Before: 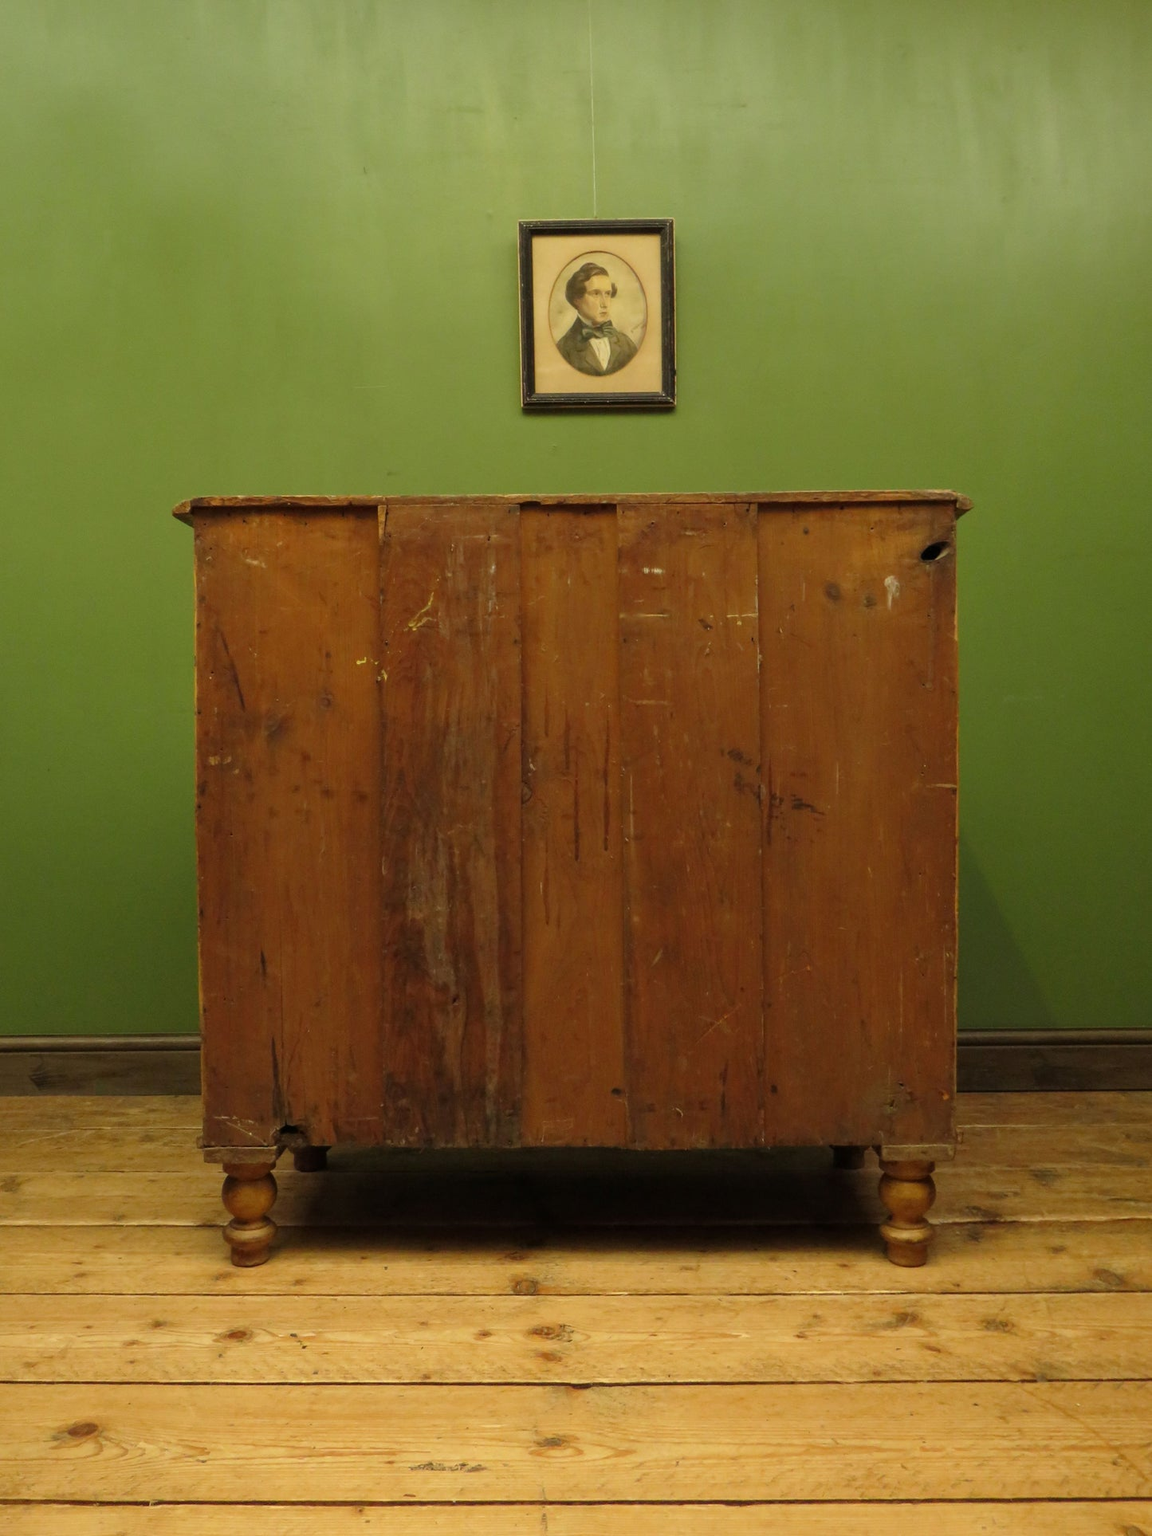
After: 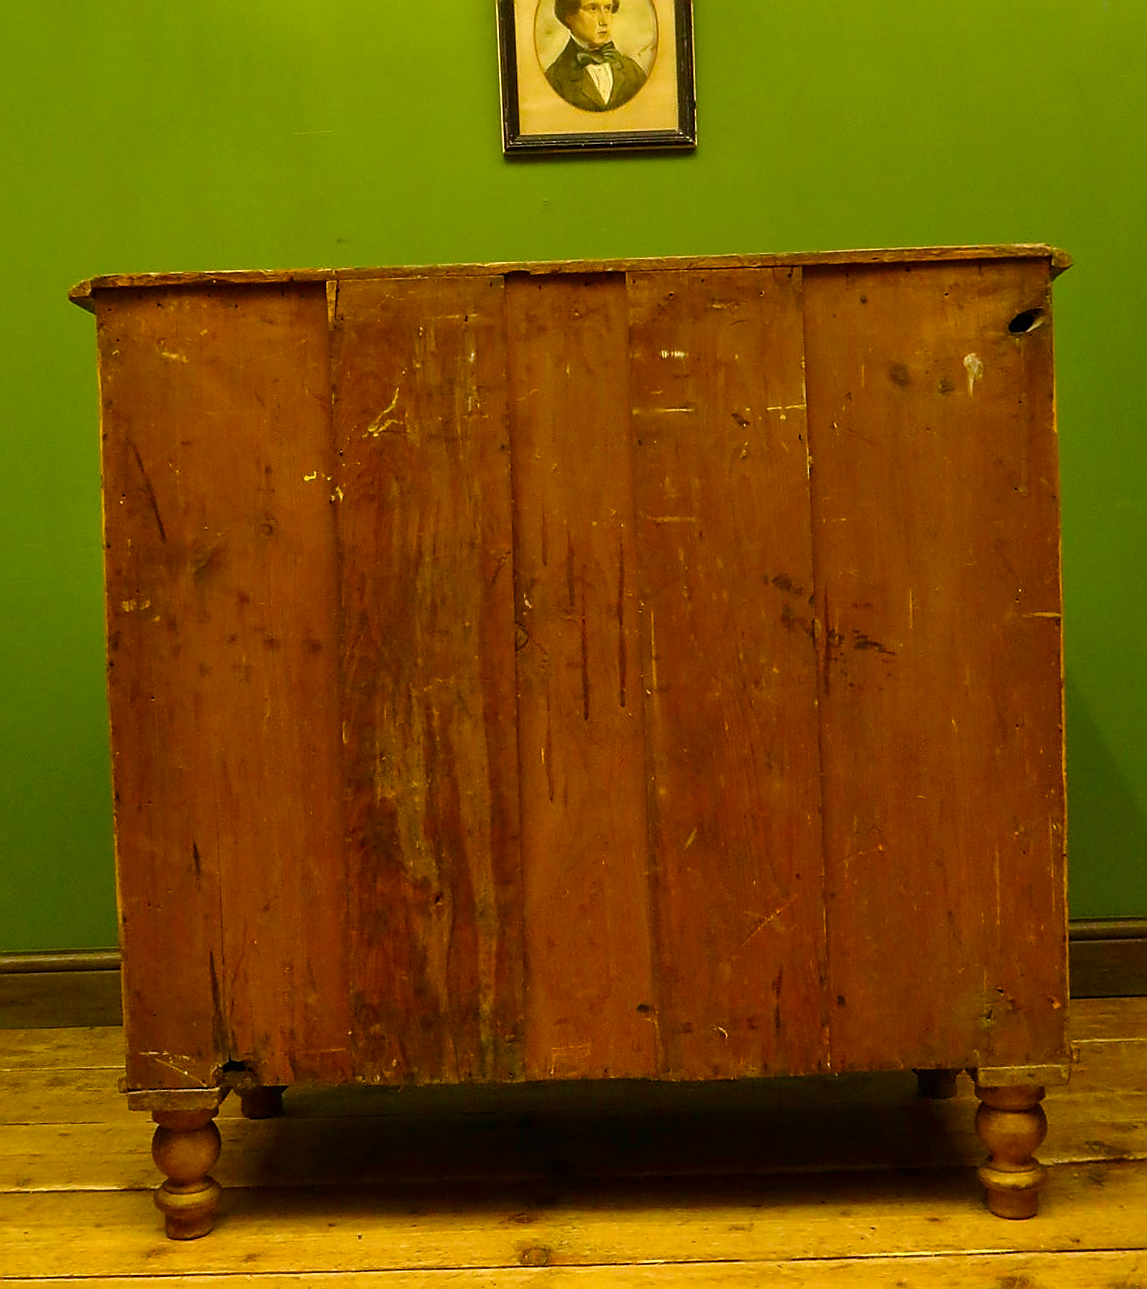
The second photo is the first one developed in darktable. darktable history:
crop: left 9.712%, top 16.928%, right 10.845%, bottom 12.332%
shadows and highlights: low approximation 0.01, soften with gaussian
contrast brightness saturation: brightness -0.09
rotate and perspective: rotation -1.42°, crop left 0.016, crop right 0.984, crop top 0.035, crop bottom 0.965
color balance rgb: perceptual saturation grading › global saturation 20%, perceptual saturation grading › highlights -25%, perceptual saturation grading › shadows 25%, global vibrance 50%
sharpen: radius 1.4, amount 1.25, threshold 0.7
exposure: exposure 0.426 EV, compensate highlight preservation false
